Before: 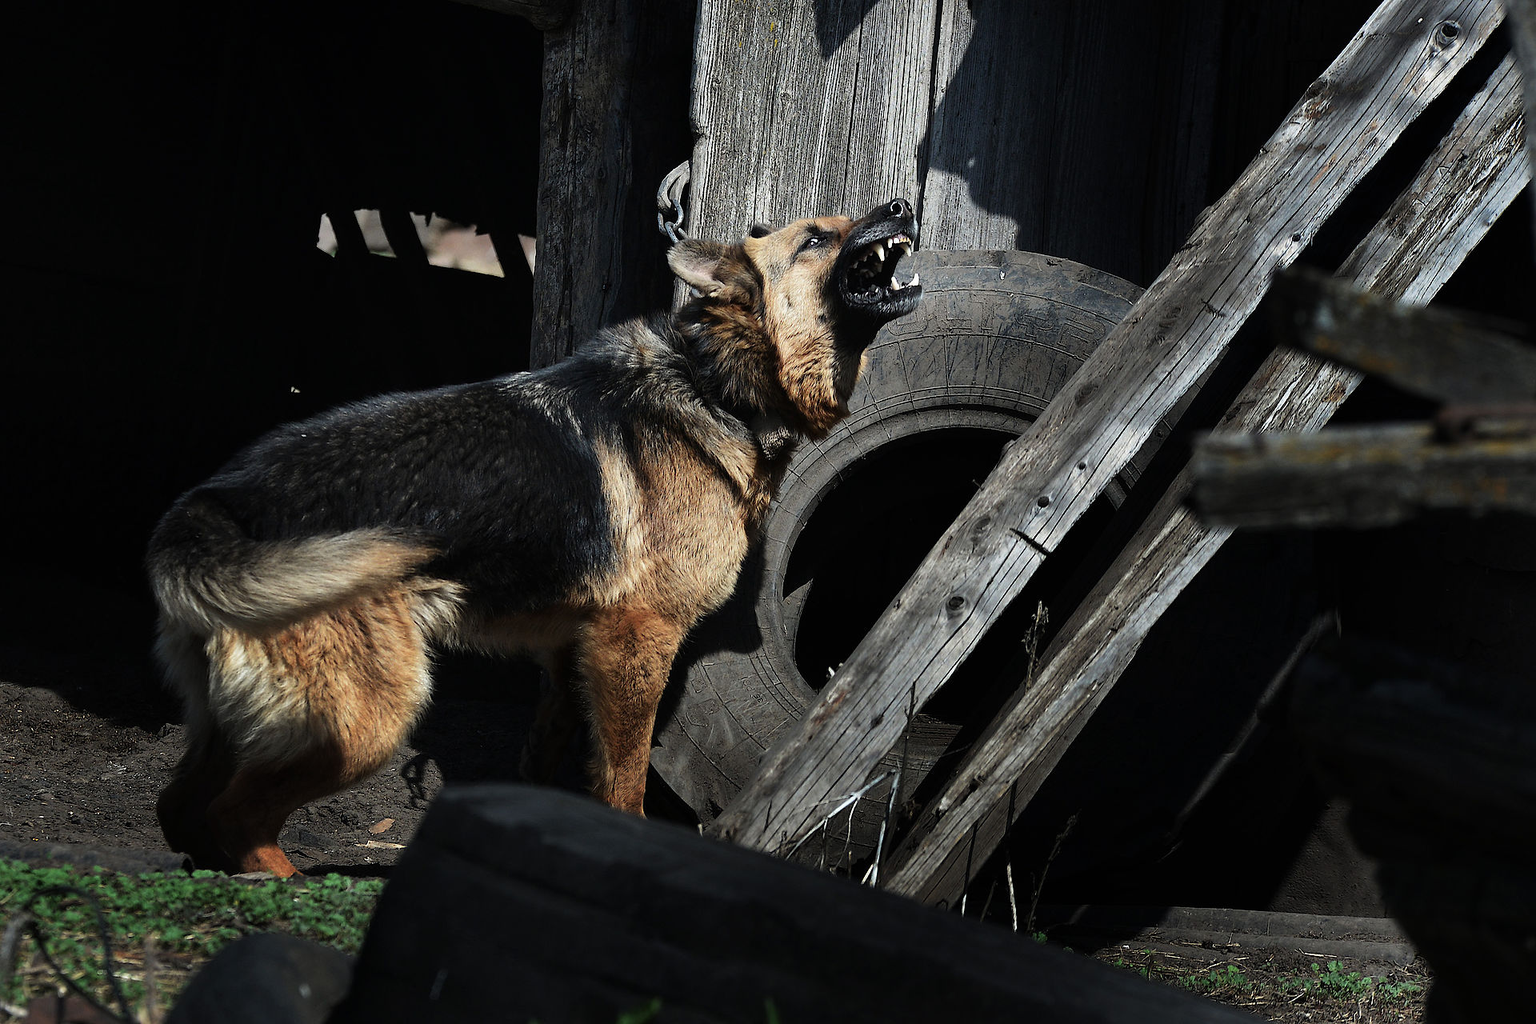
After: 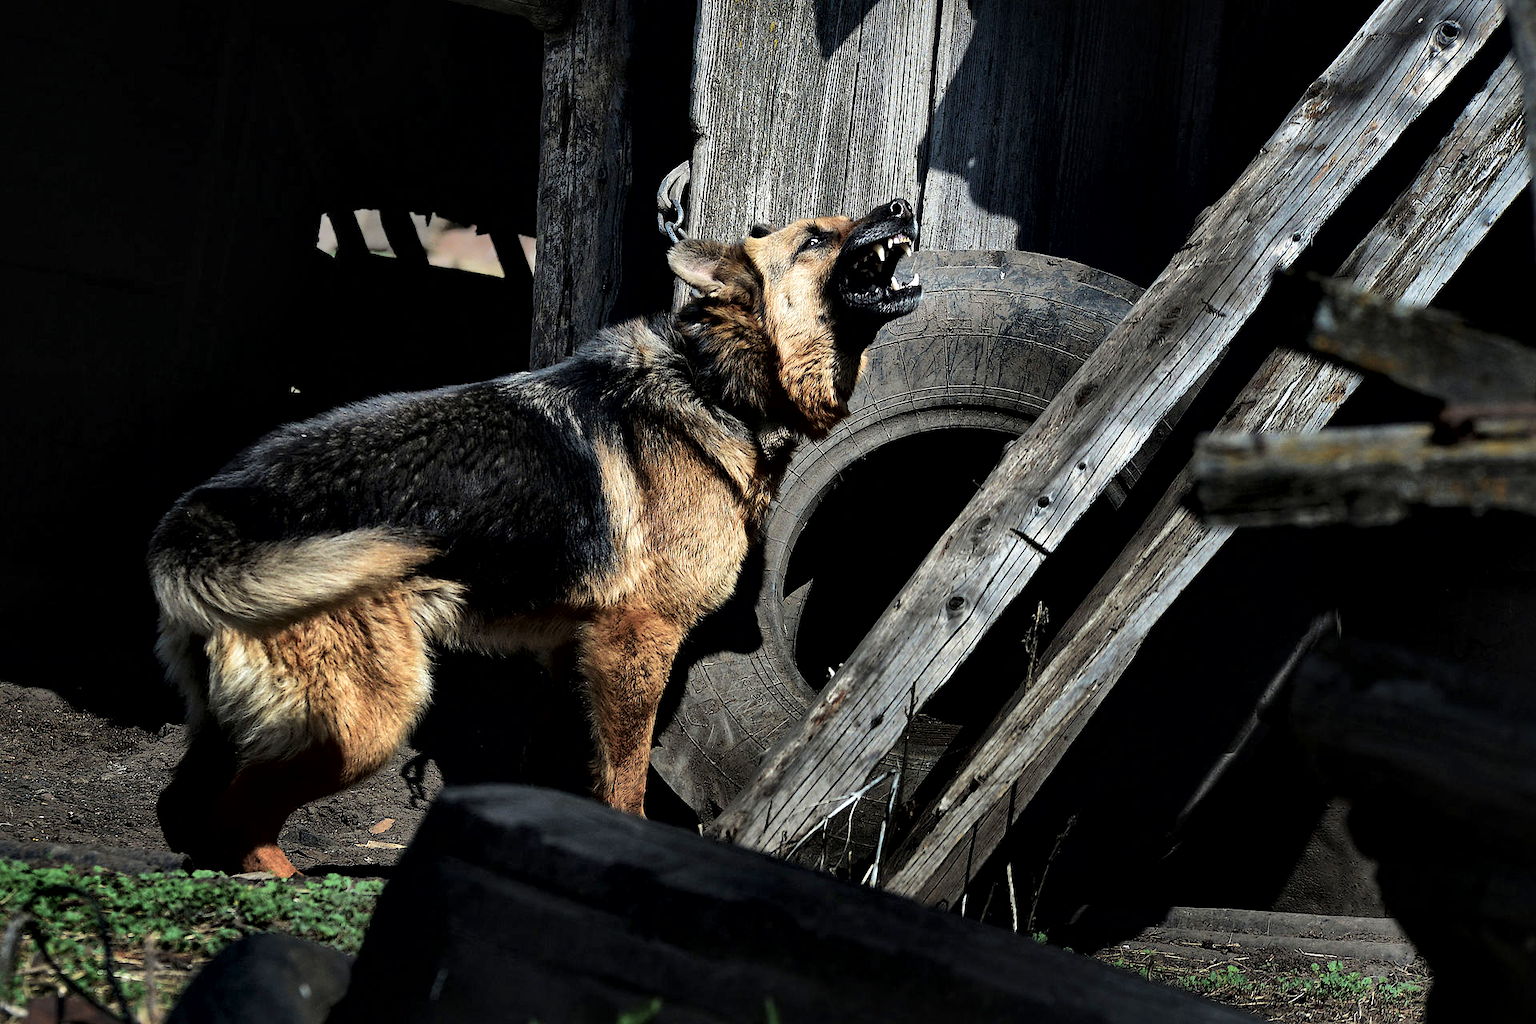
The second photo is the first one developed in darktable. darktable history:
local contrast: mode bilateral grid, contrast 44, coarseness 69, detail 214%, midtone range 0.2
velvia: on, module defaults
